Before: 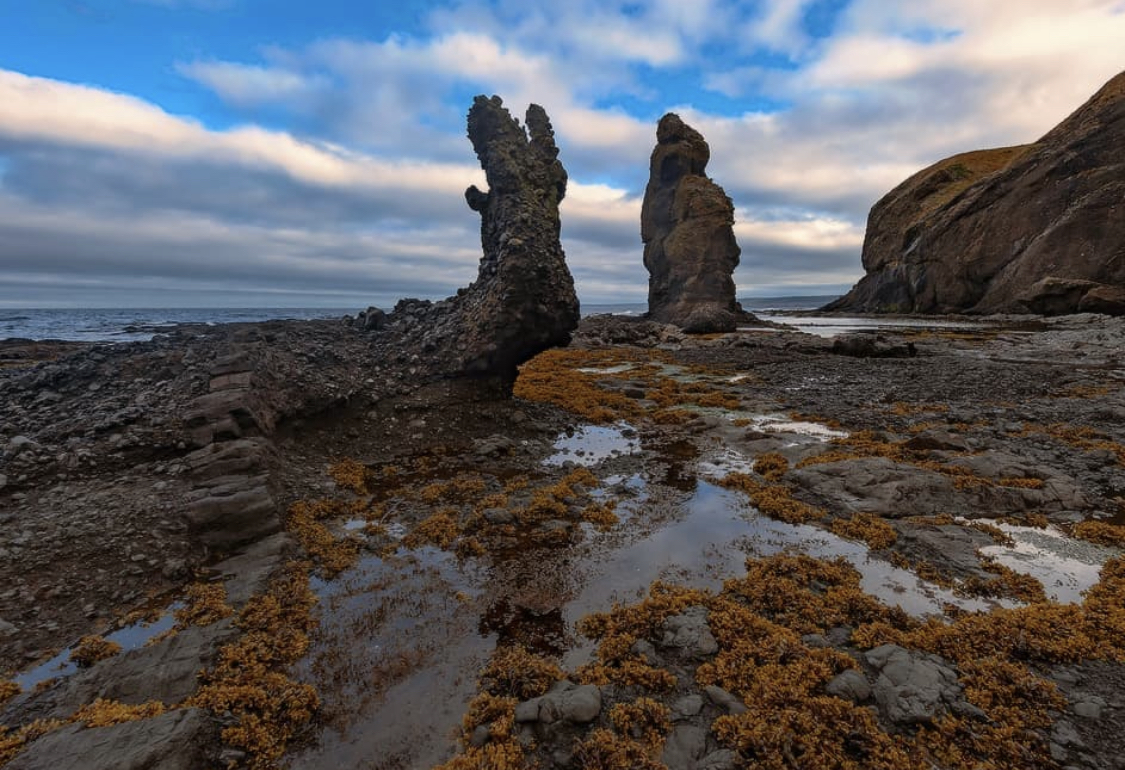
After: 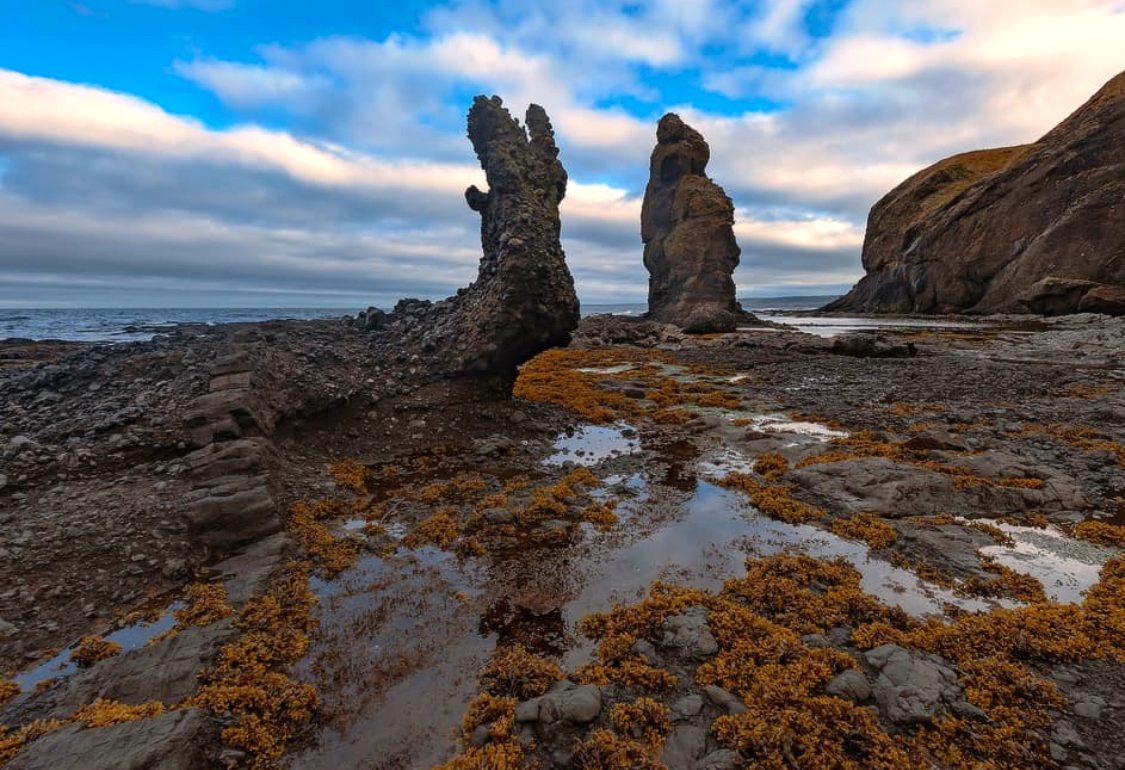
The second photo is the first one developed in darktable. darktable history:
exposure: exposure 0.081 EV, compensate highlight preservation false
levels: levels [0, 0.476, 0.951]
